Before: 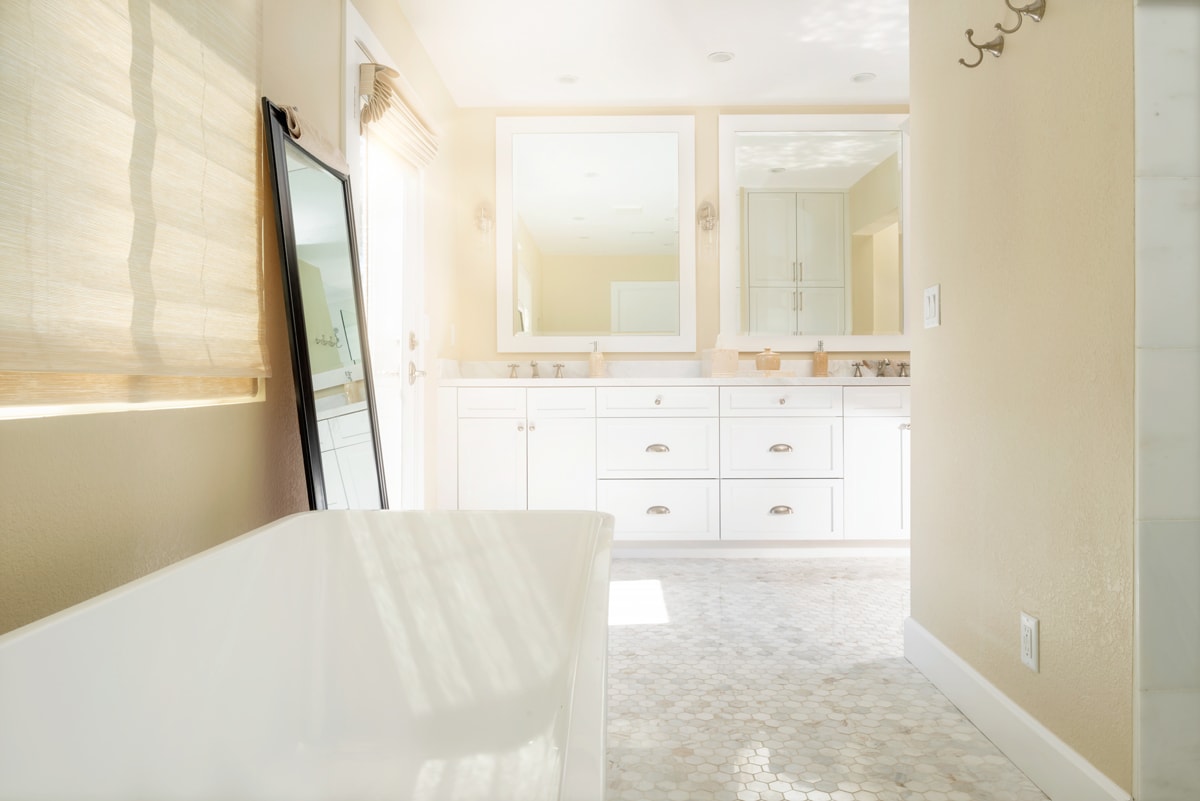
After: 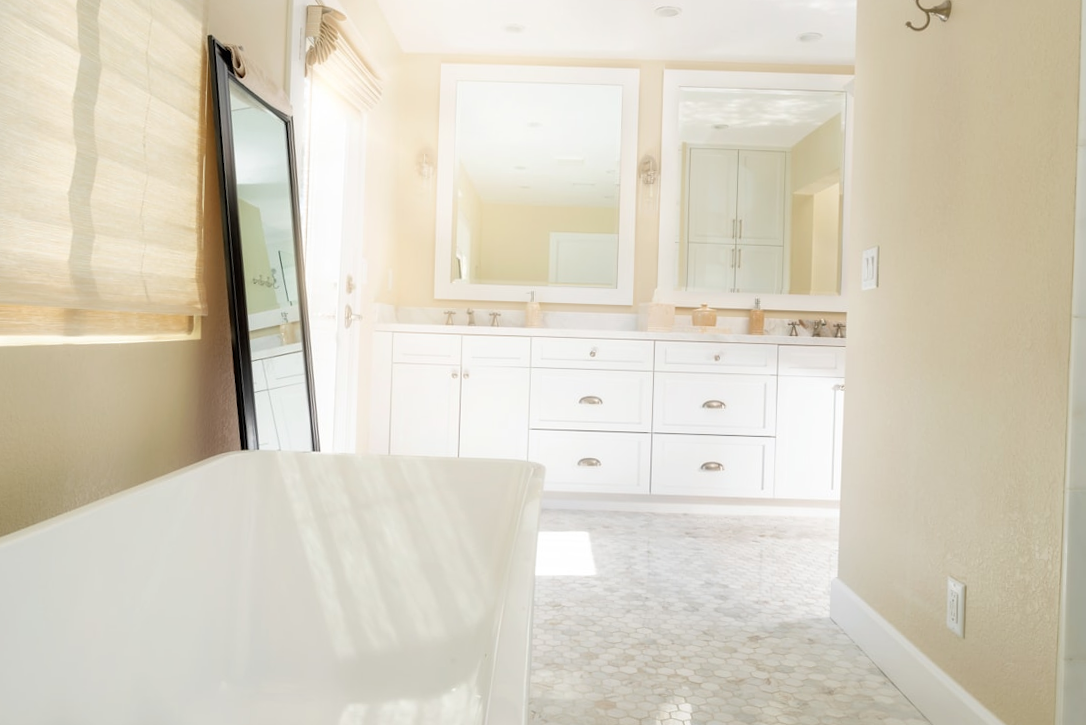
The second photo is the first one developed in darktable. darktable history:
crop and rotate: angle -2.04°, left 3.084%, top 4.001%, right 1.595%, bottom 0.591%
